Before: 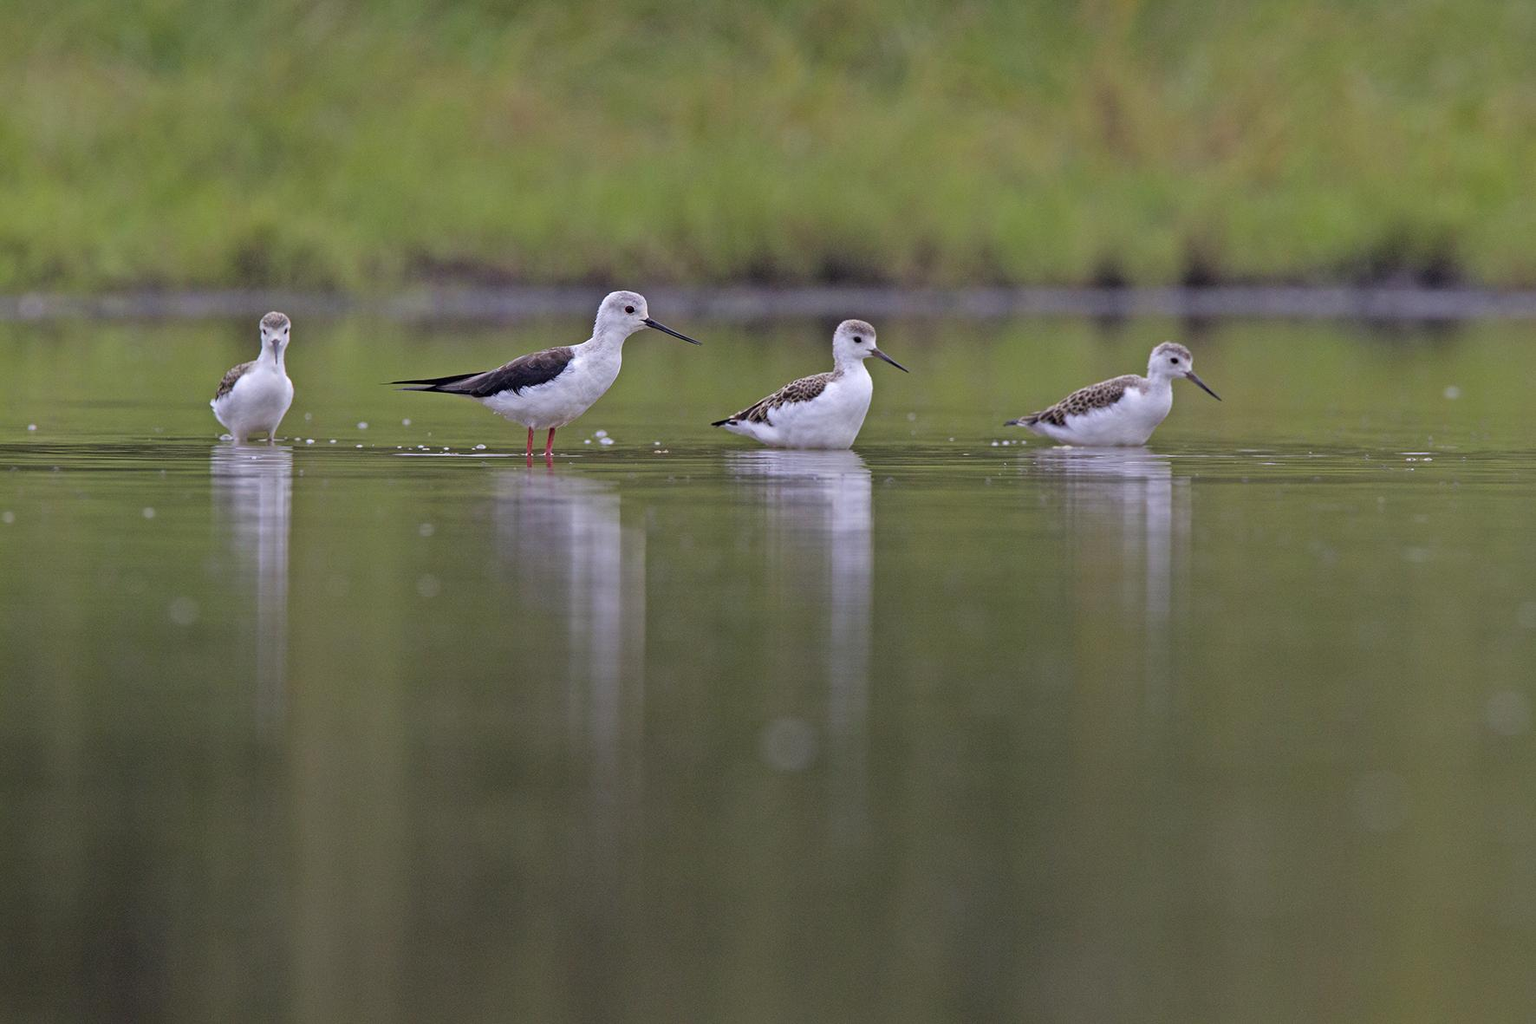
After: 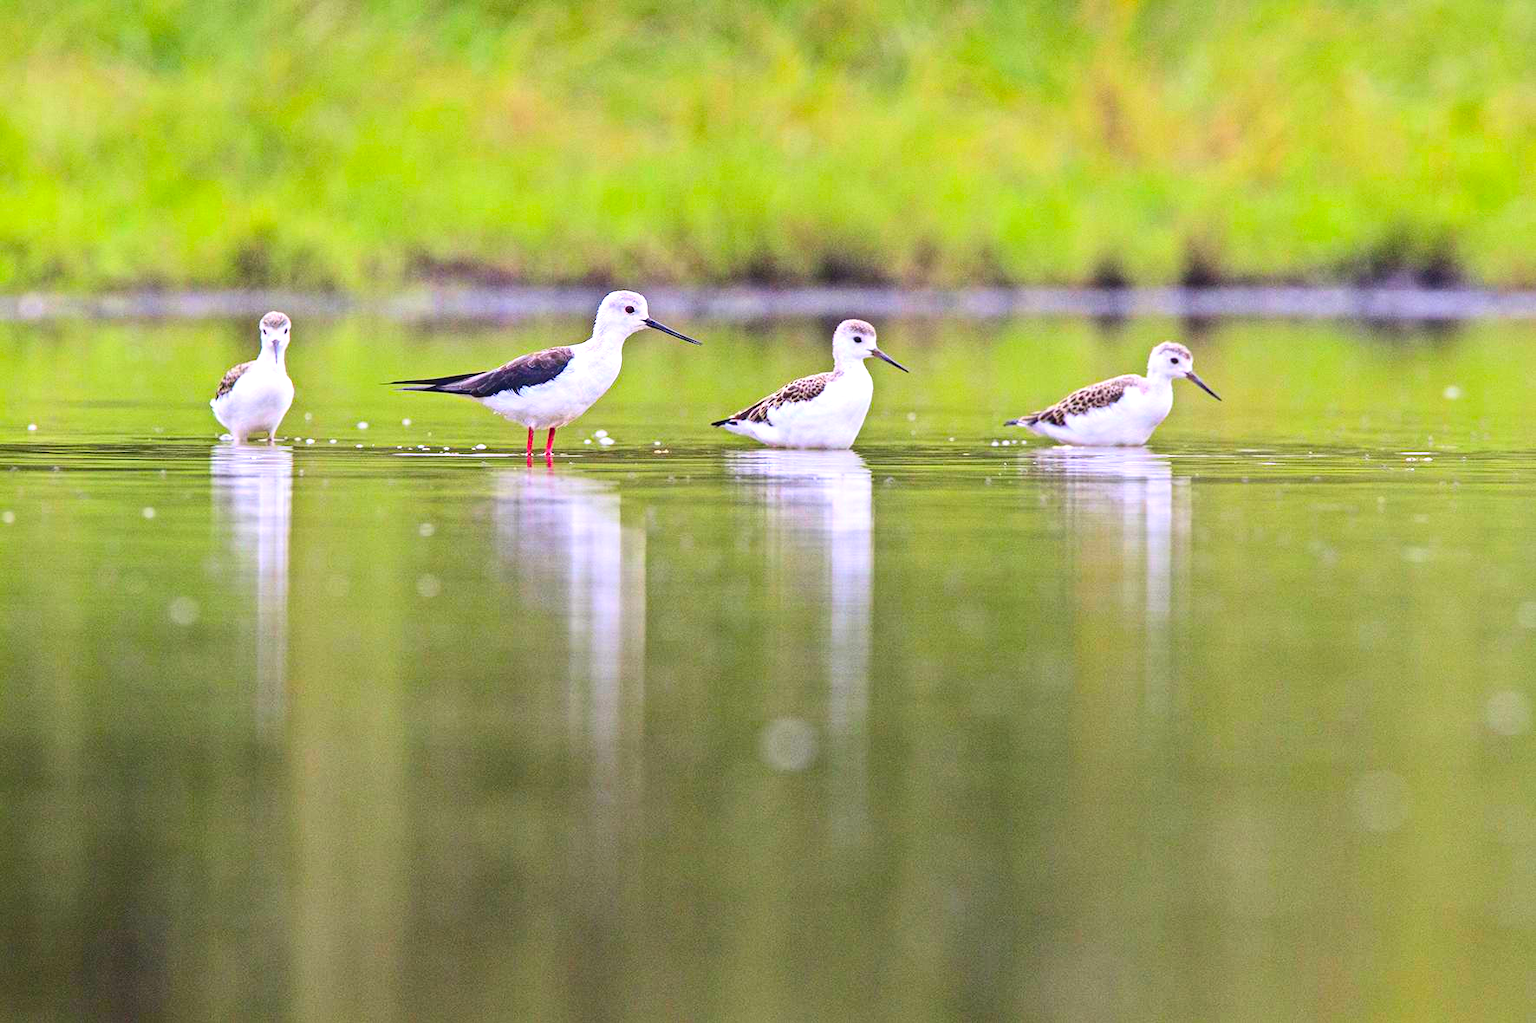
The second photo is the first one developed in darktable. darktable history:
local contrast: detail 109%
exposure: black level correction 0, exposure 1.105 EV, compensate highlight preservation false
contrast brightness saturation: contrast 0.267, brightness 0.024, saturation 0.887
